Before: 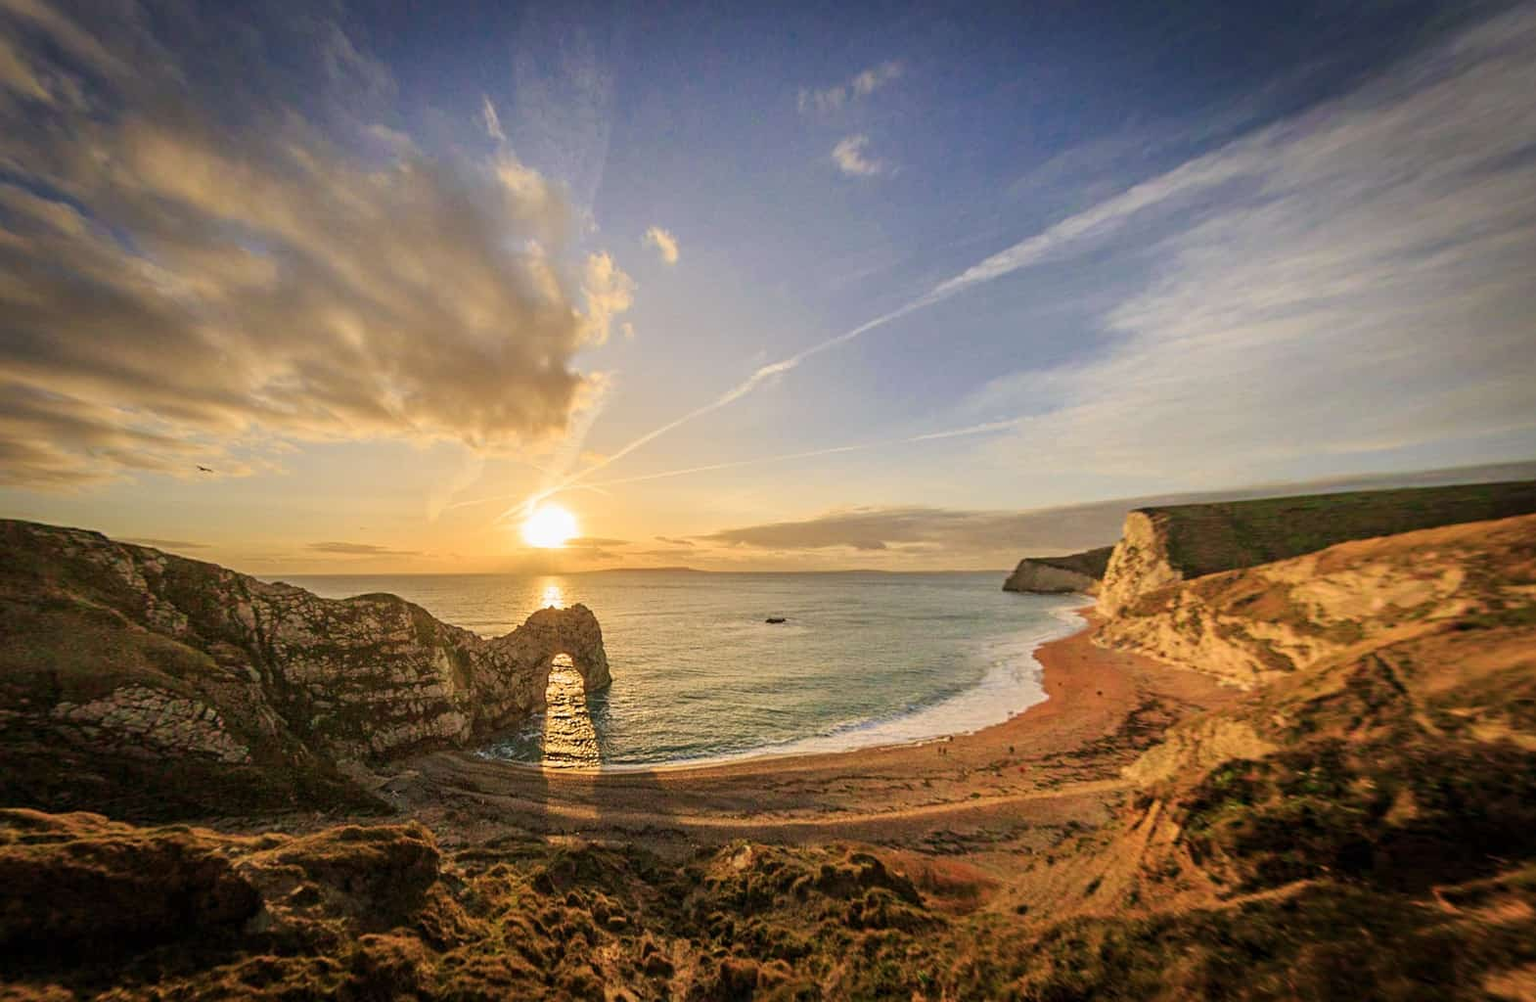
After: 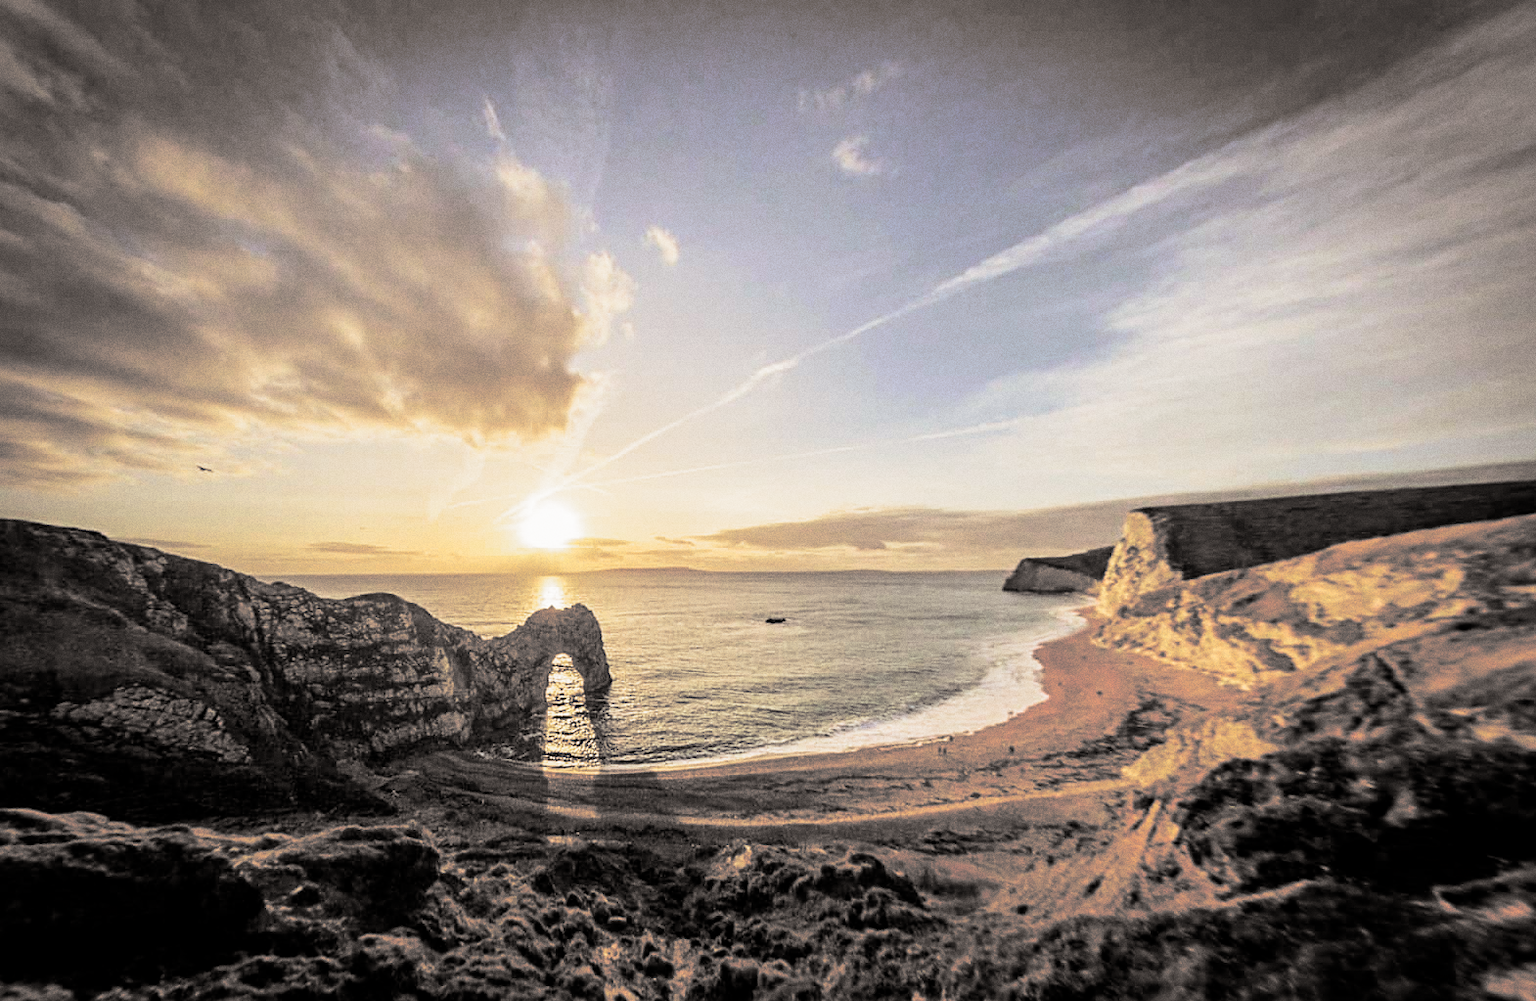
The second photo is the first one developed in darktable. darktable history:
filmic rgb: middle gray luminance 12.74%, black relative exposure -10.13 EV, white relative exposure 3.47 EV, threshold 6 EV, target black luminance 0%, hardness 5.74, latitude 44.69%, contrast 1.221, highlights saturation mix 5%, shadows ↔ highlights balance 26.78%, add noise in highlights 0, preserve chrominance no, color science v3 (2019), use custom middle-gray values true, iterations of high-quality reconstruction 0, contrast in highlights soft, enable highlight reconstruction true
grain: coarseness 0.09 ISO
split-toning: shadows › hue 26°, shadows › saturation 0.09, highlights › hue 40°, highlights › saturation 0.18, balance -63, compress 0%
